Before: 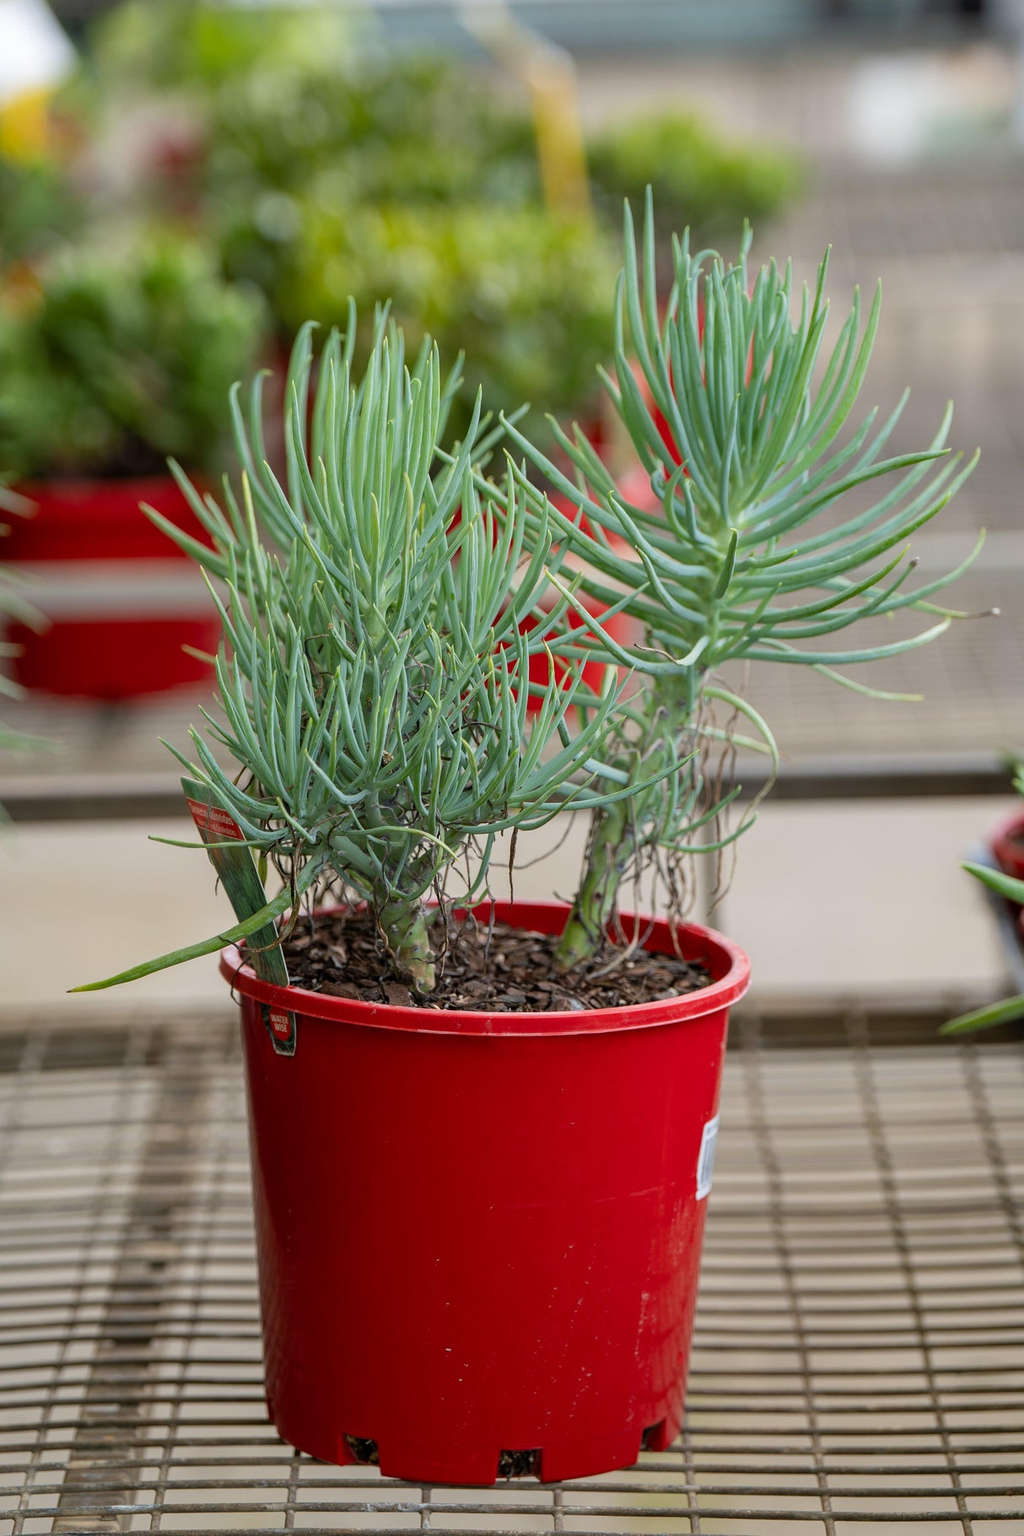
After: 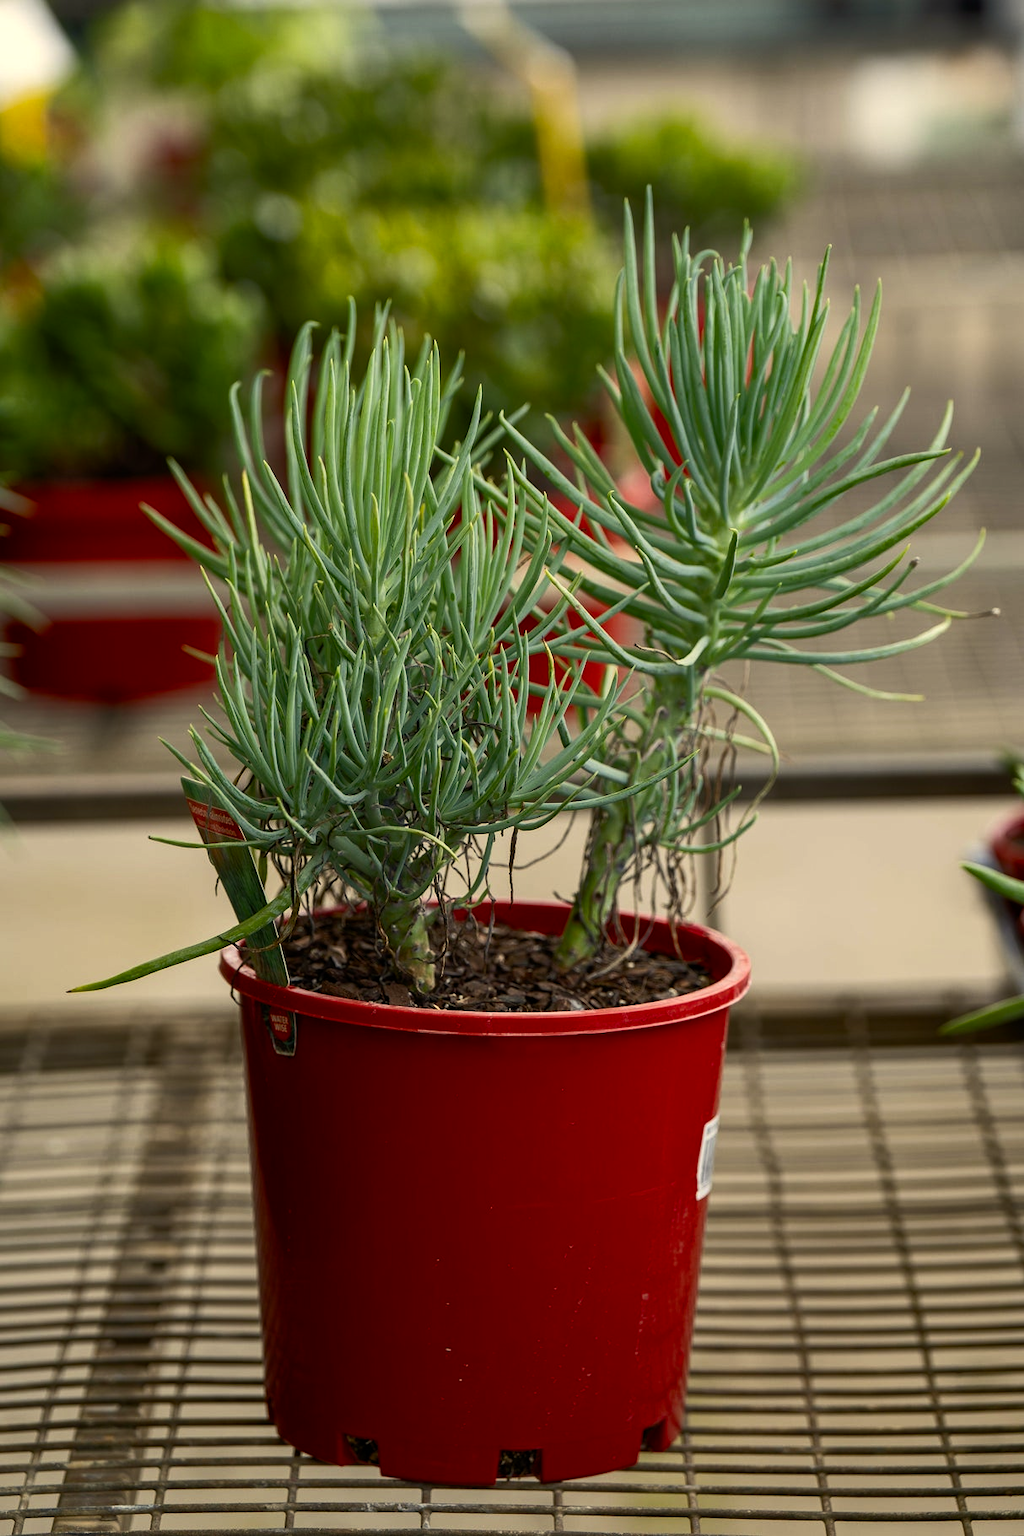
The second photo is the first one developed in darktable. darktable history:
color balance rgb: perceptual saturation grading › global saturation 20%, perceptual saturation grading › highlights -24.737%, perceptual saturation grading › shadows 26.146%, perceptual brilliance grading › highlights 3.957%, perceptual brilliance grading › mid-tones -18.943%, perceptual brilliance grading › shadows -41.517%, global vibrance 9.944%
color correction: highlights a* 1.3, highlights b* 17.84
